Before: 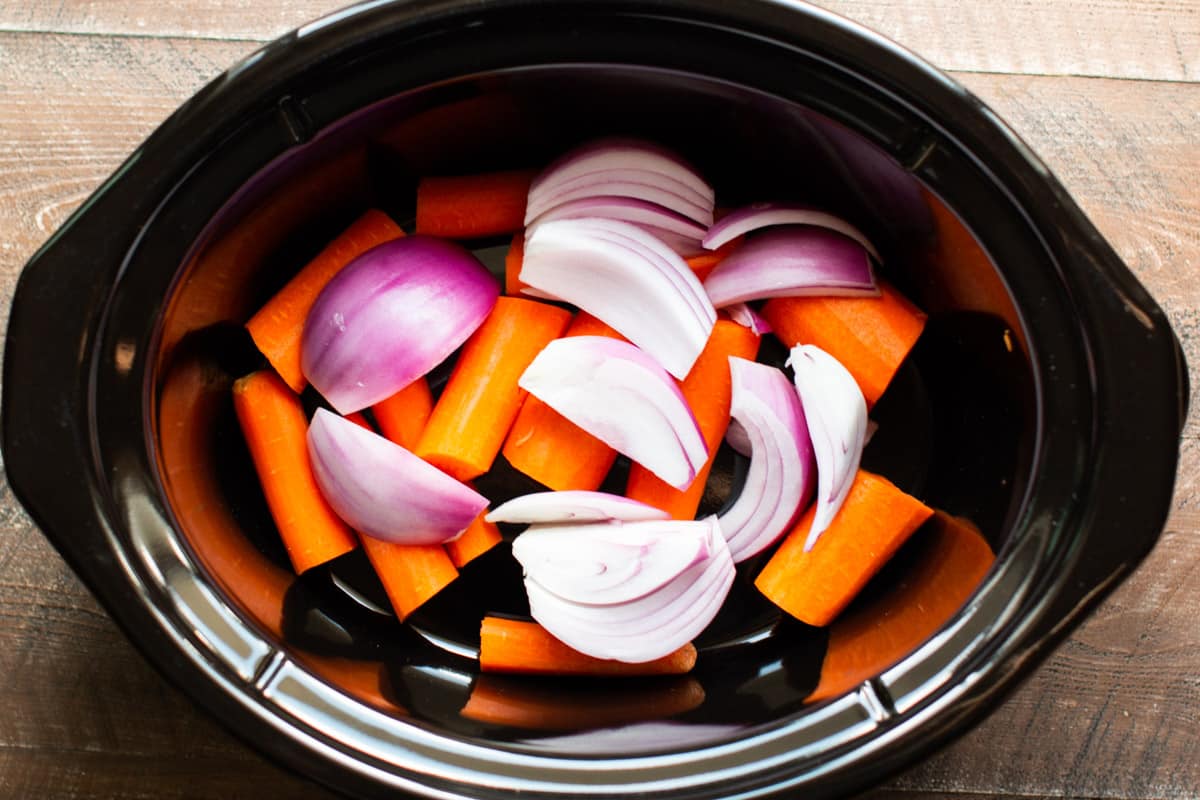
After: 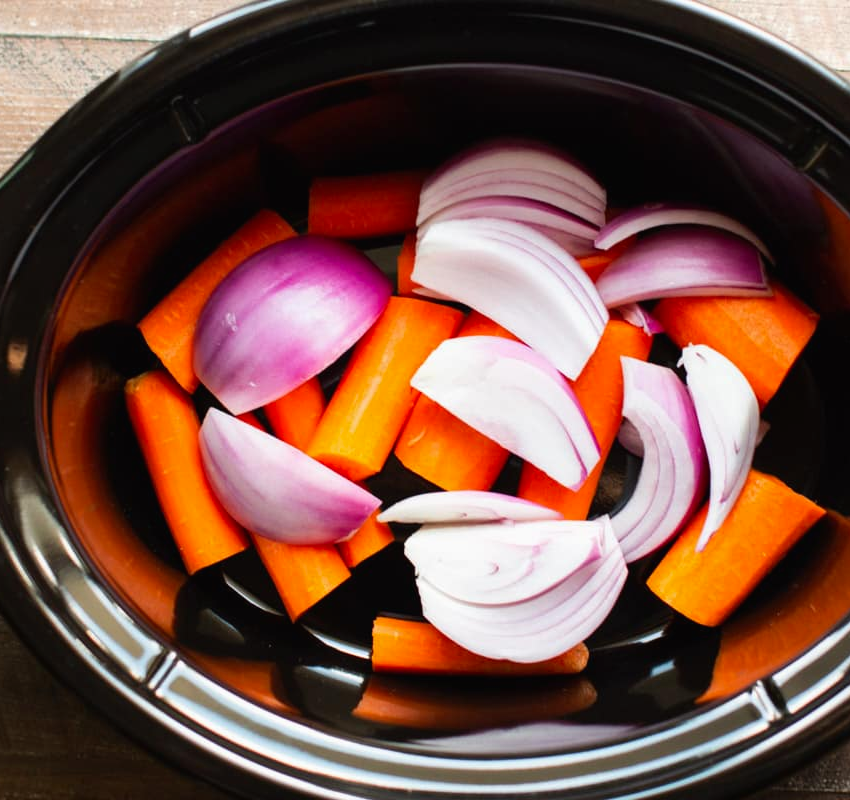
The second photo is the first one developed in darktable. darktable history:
crop and rotate: left 9.009%, right 20.149%
contrast brightness saturation: contrast -0.023, brightness -0.008, saturation 0.044
